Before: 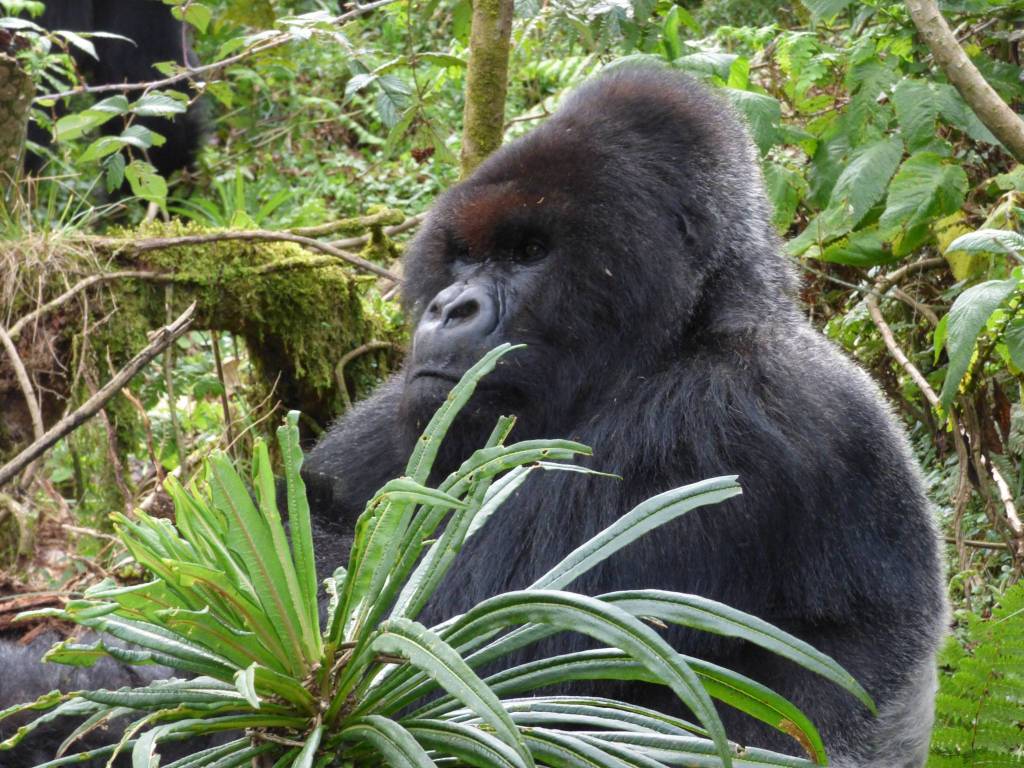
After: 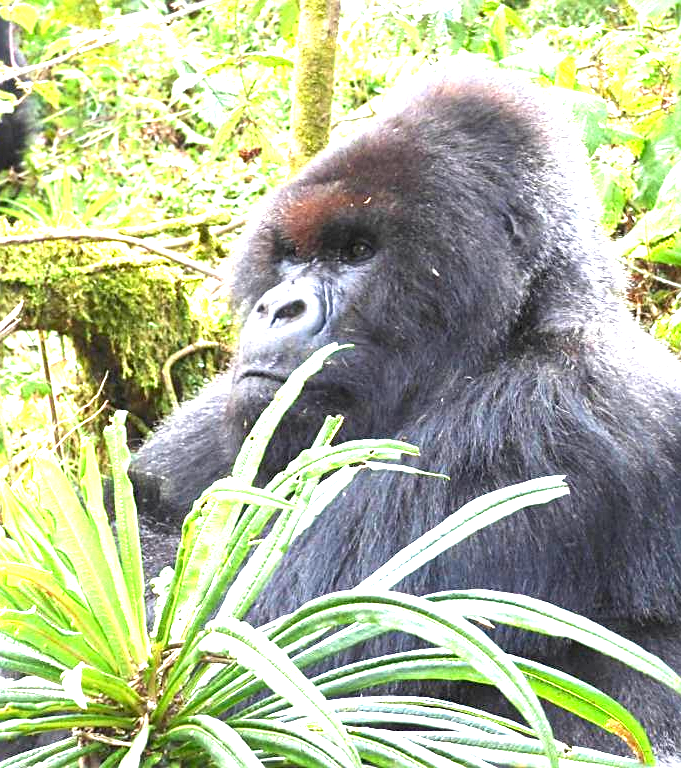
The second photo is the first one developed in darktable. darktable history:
sharpen: on, module defaults
exposure: exposure 2.207 EV, compensate highlight preservation false
crop: left 16.899%, right 16.556%
